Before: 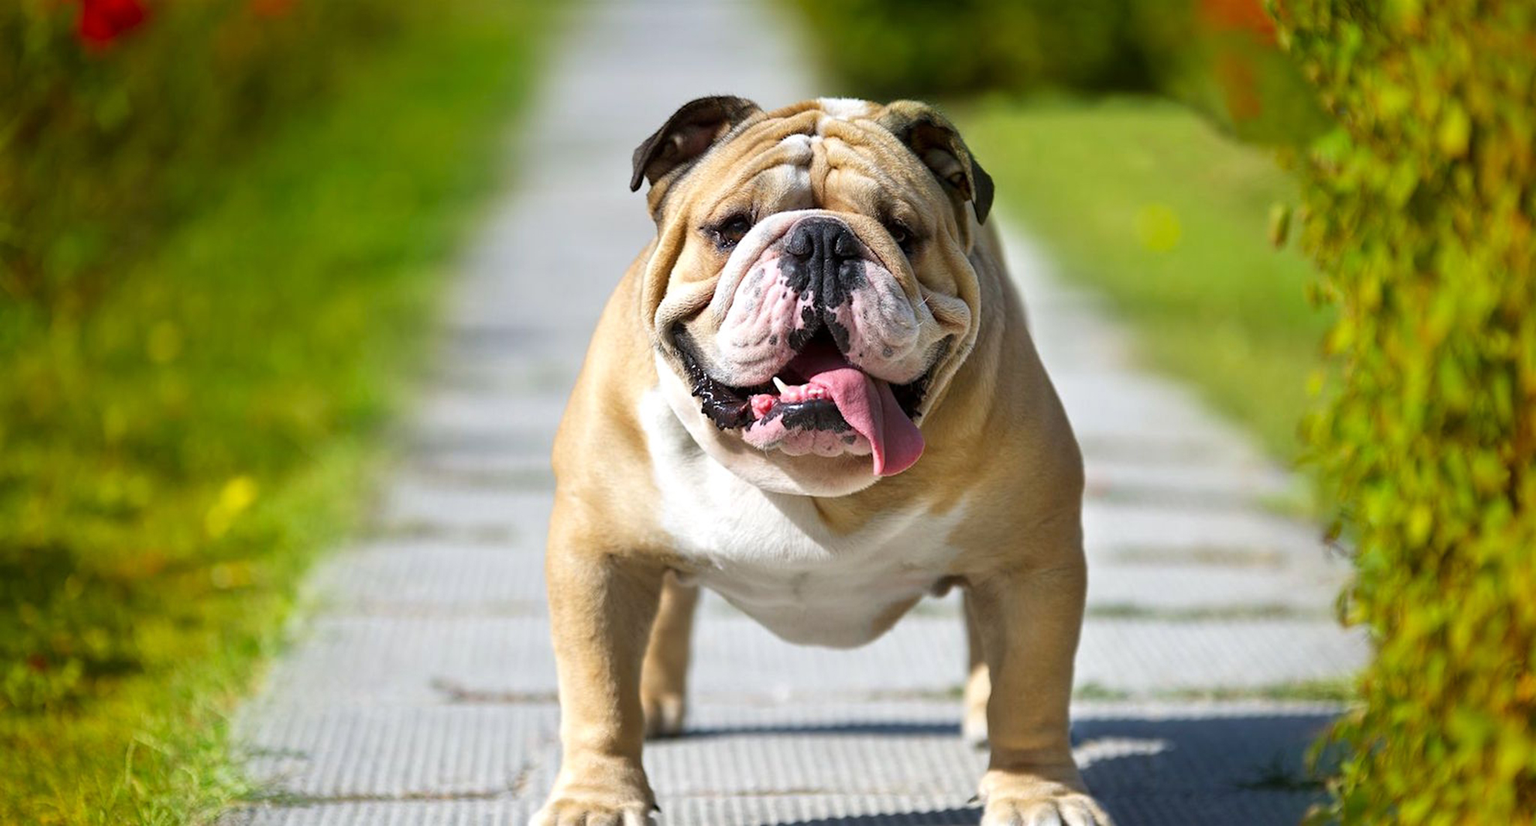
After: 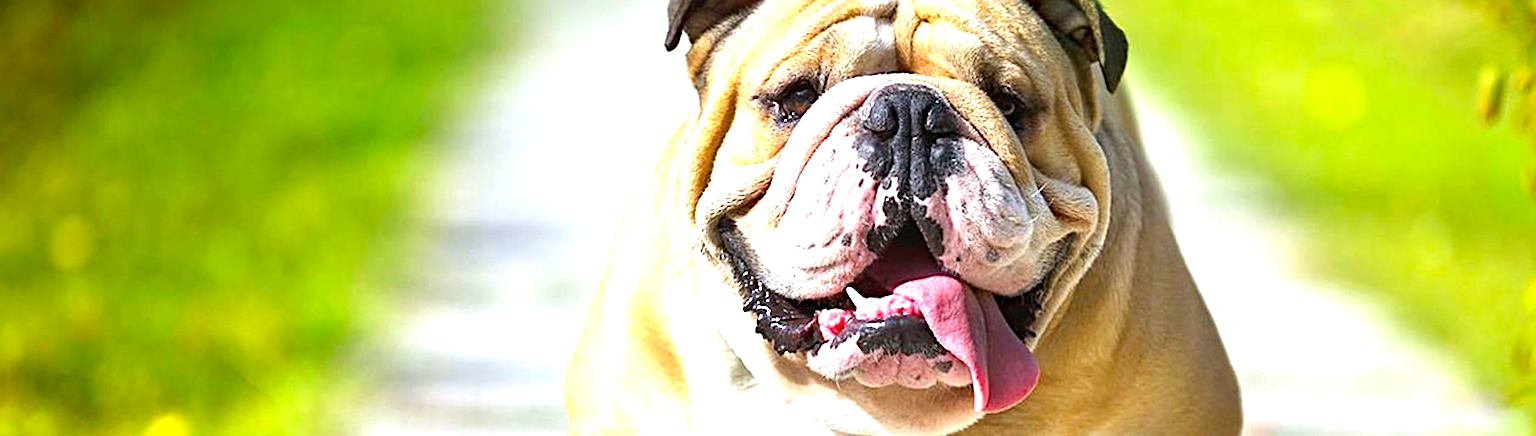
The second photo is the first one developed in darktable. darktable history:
crop: left 7.036%, top 18.398%, right 14.379%, bottom 40.043%
sharpen: amount 0.55
exposure: black level correction -0.002, exposure 1.115 EV, compensate highlight preservation false
contrast brightness saturation: saturation 0.13
rotate and perspective: automatic cropping original format, crop left 0, crop top 0
haze removal: compatibility mode true, adaptive false
